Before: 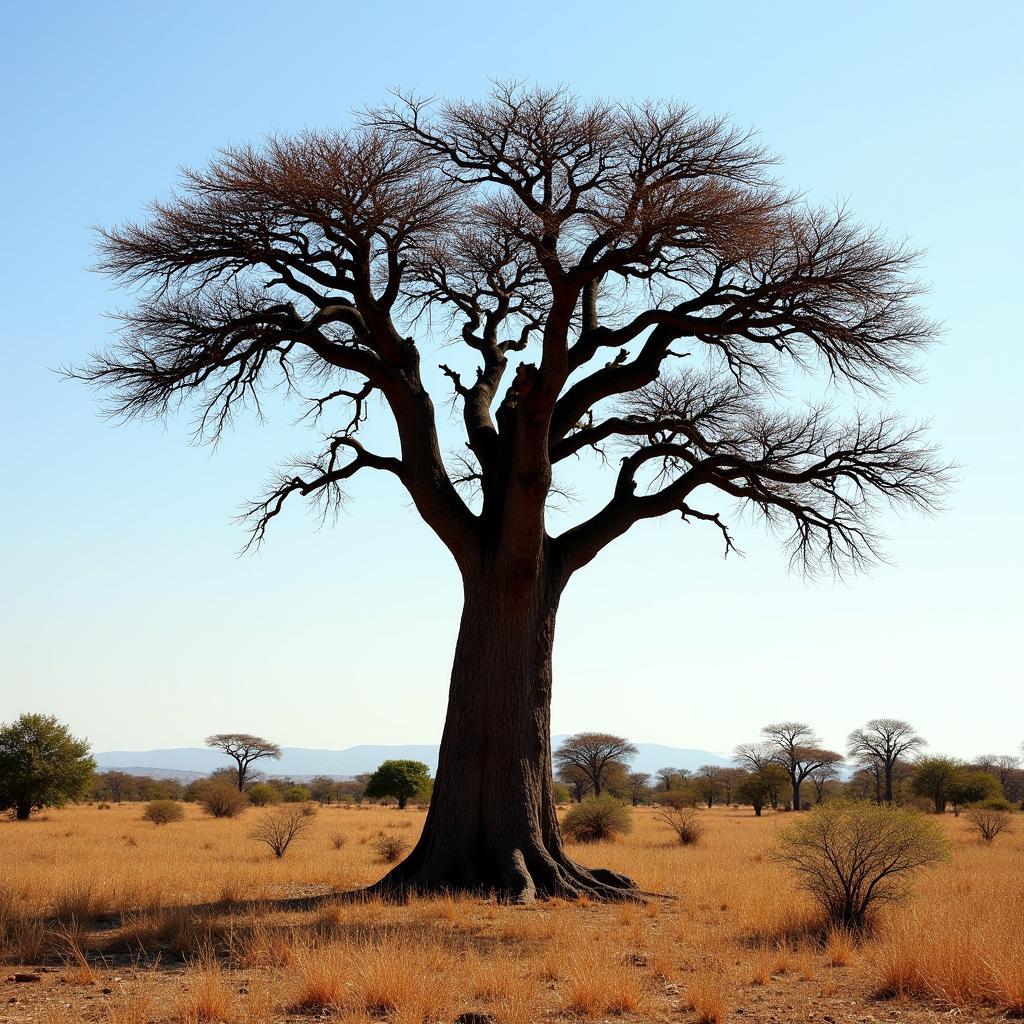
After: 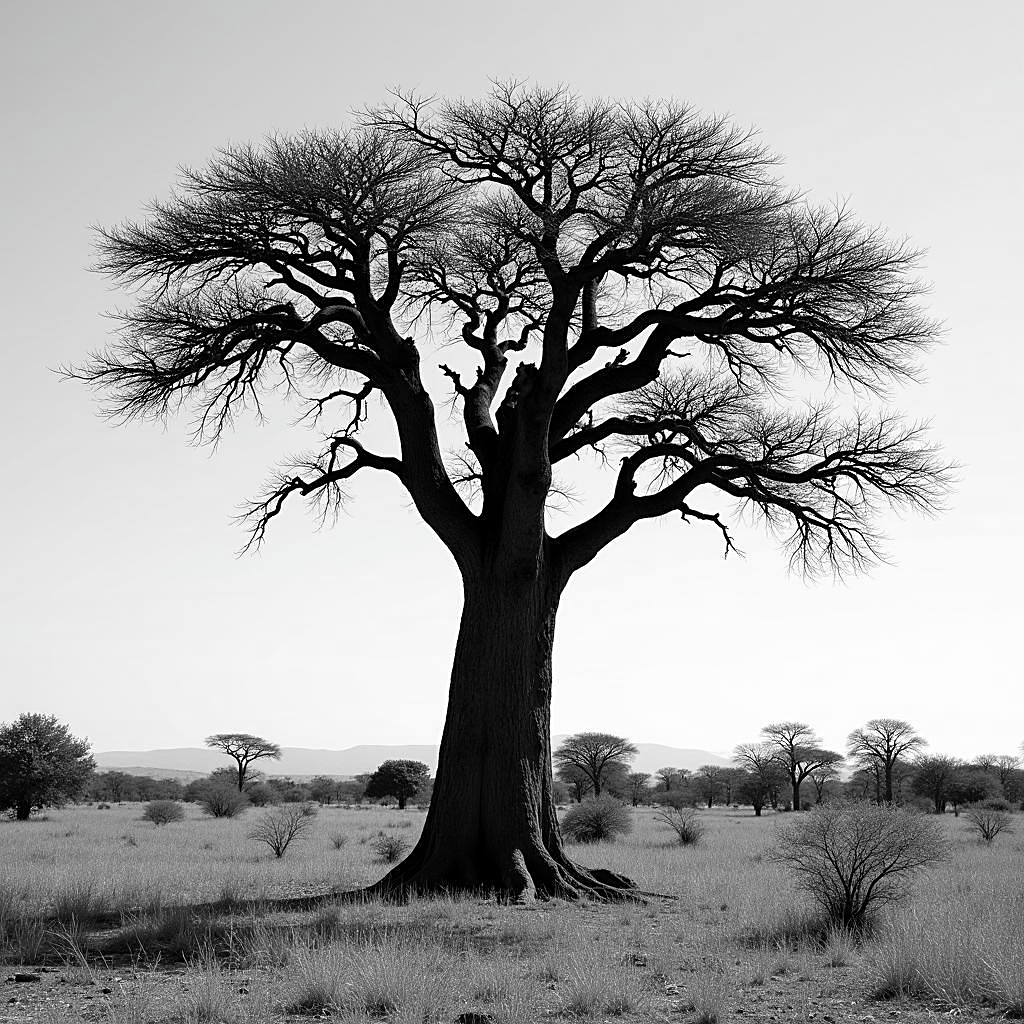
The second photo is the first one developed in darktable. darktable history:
contrast brightness saturation: saturation -0.999
sharpen: on, module defaults
